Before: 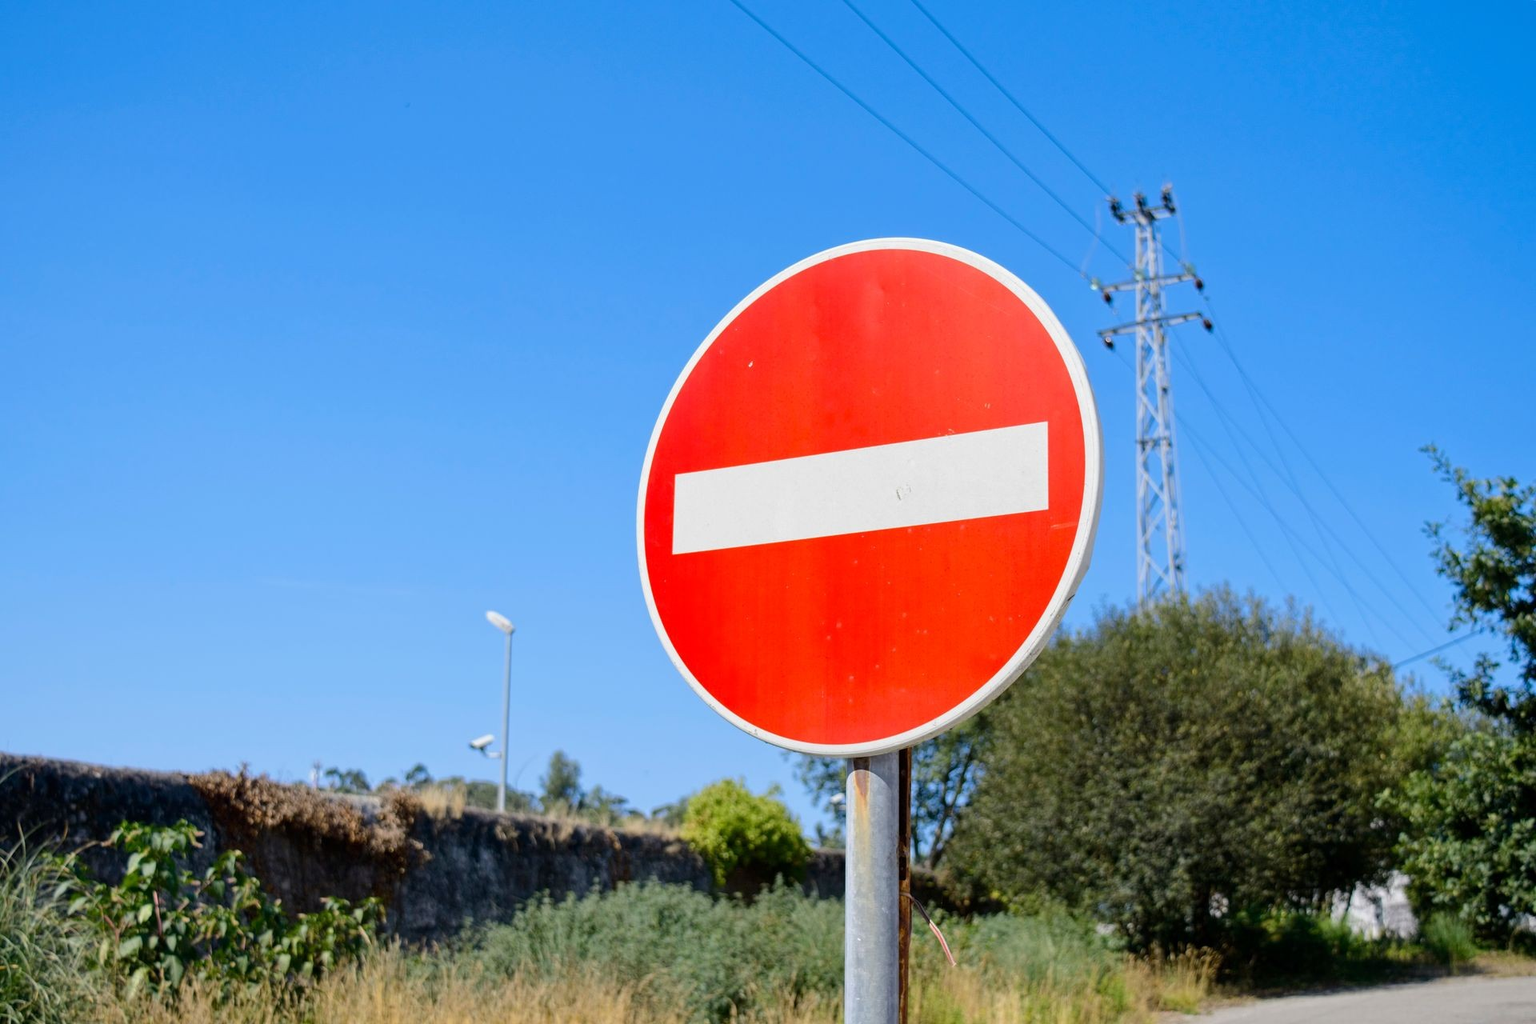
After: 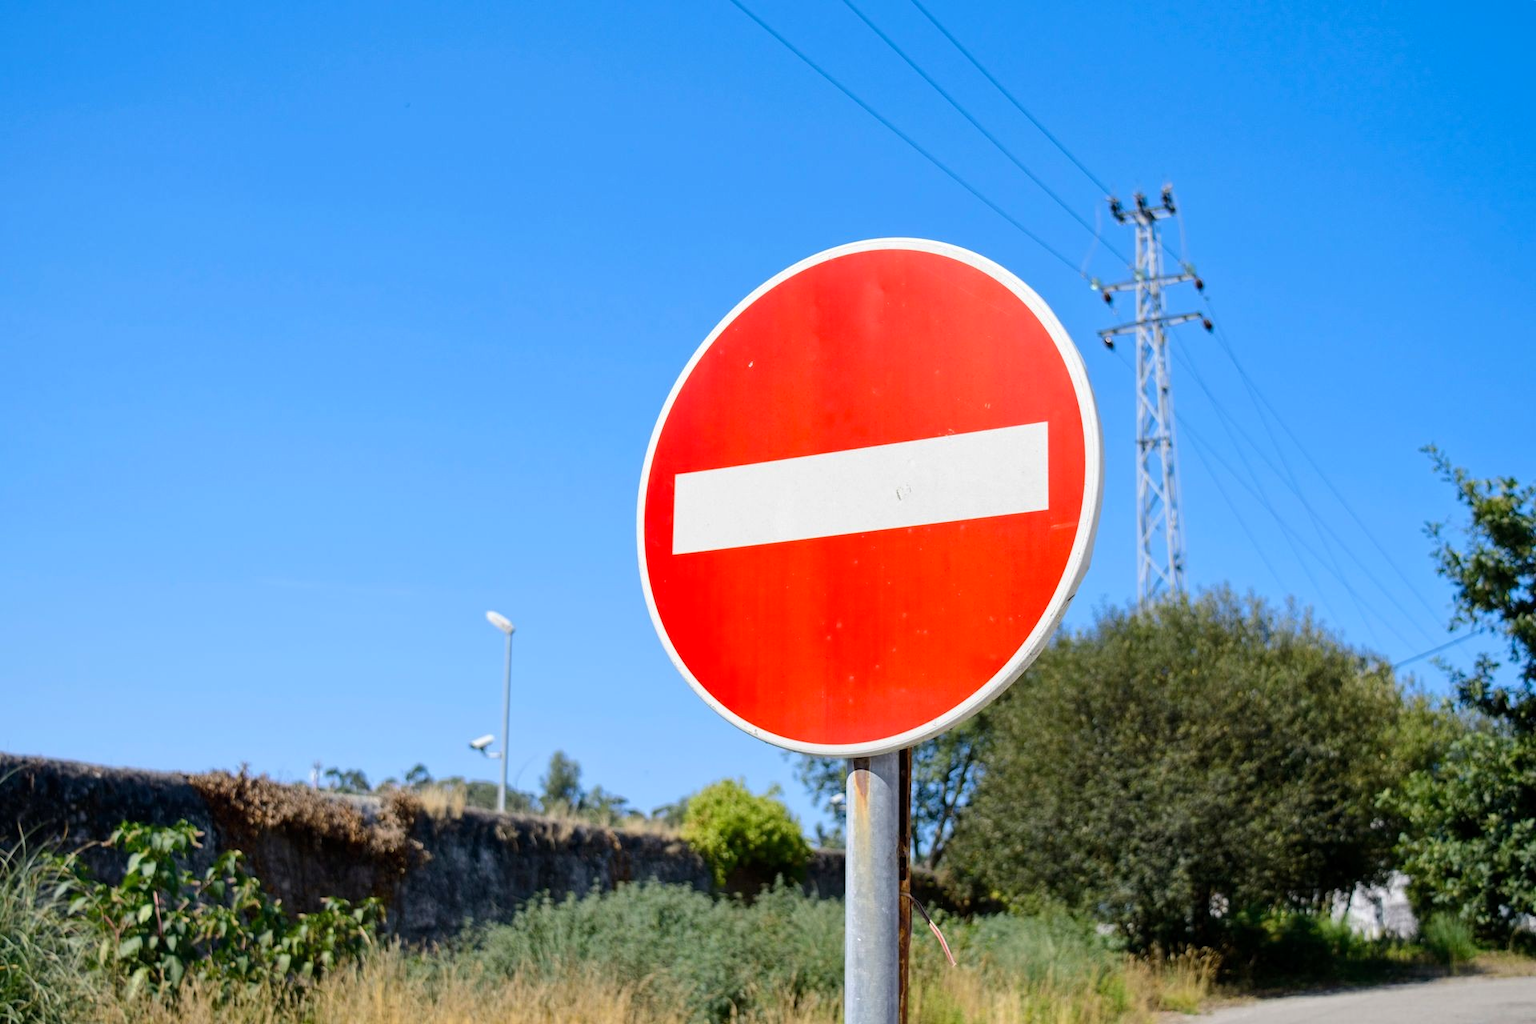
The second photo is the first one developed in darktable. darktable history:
levels: mode automatic, black 0.023%, white 99.97%, levels [0.062, 0.494, 0.925]
tone equalizer: on, module defaults
